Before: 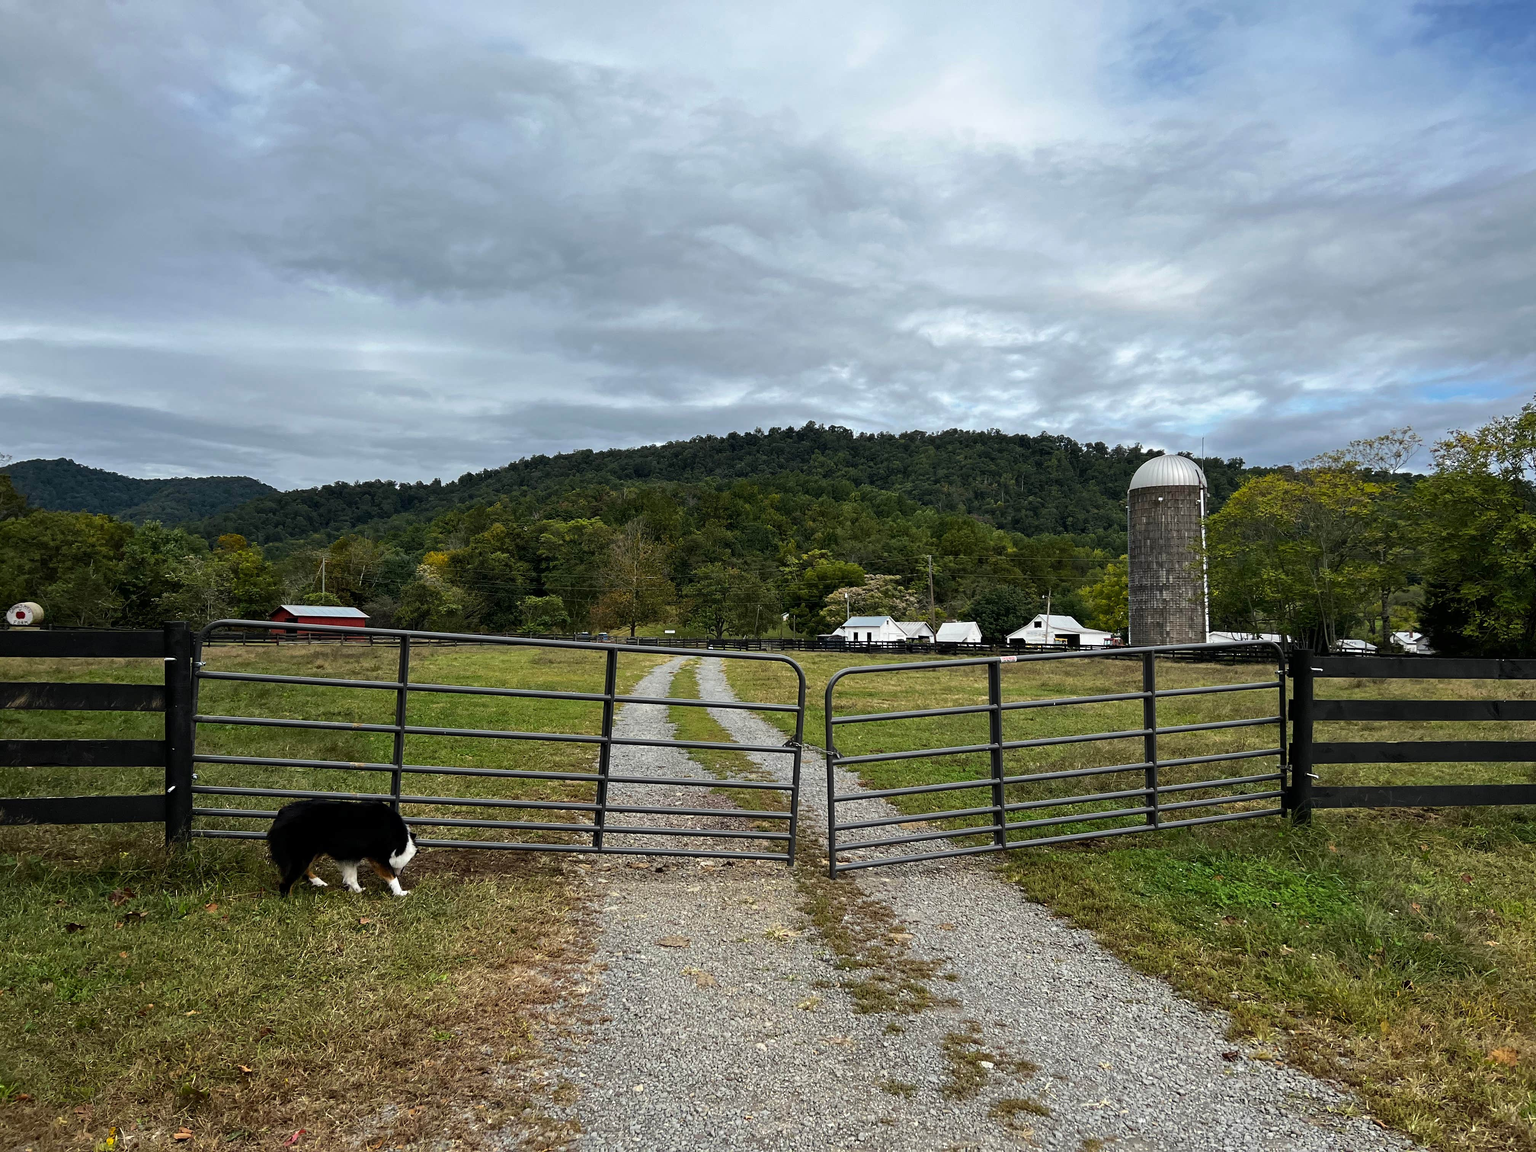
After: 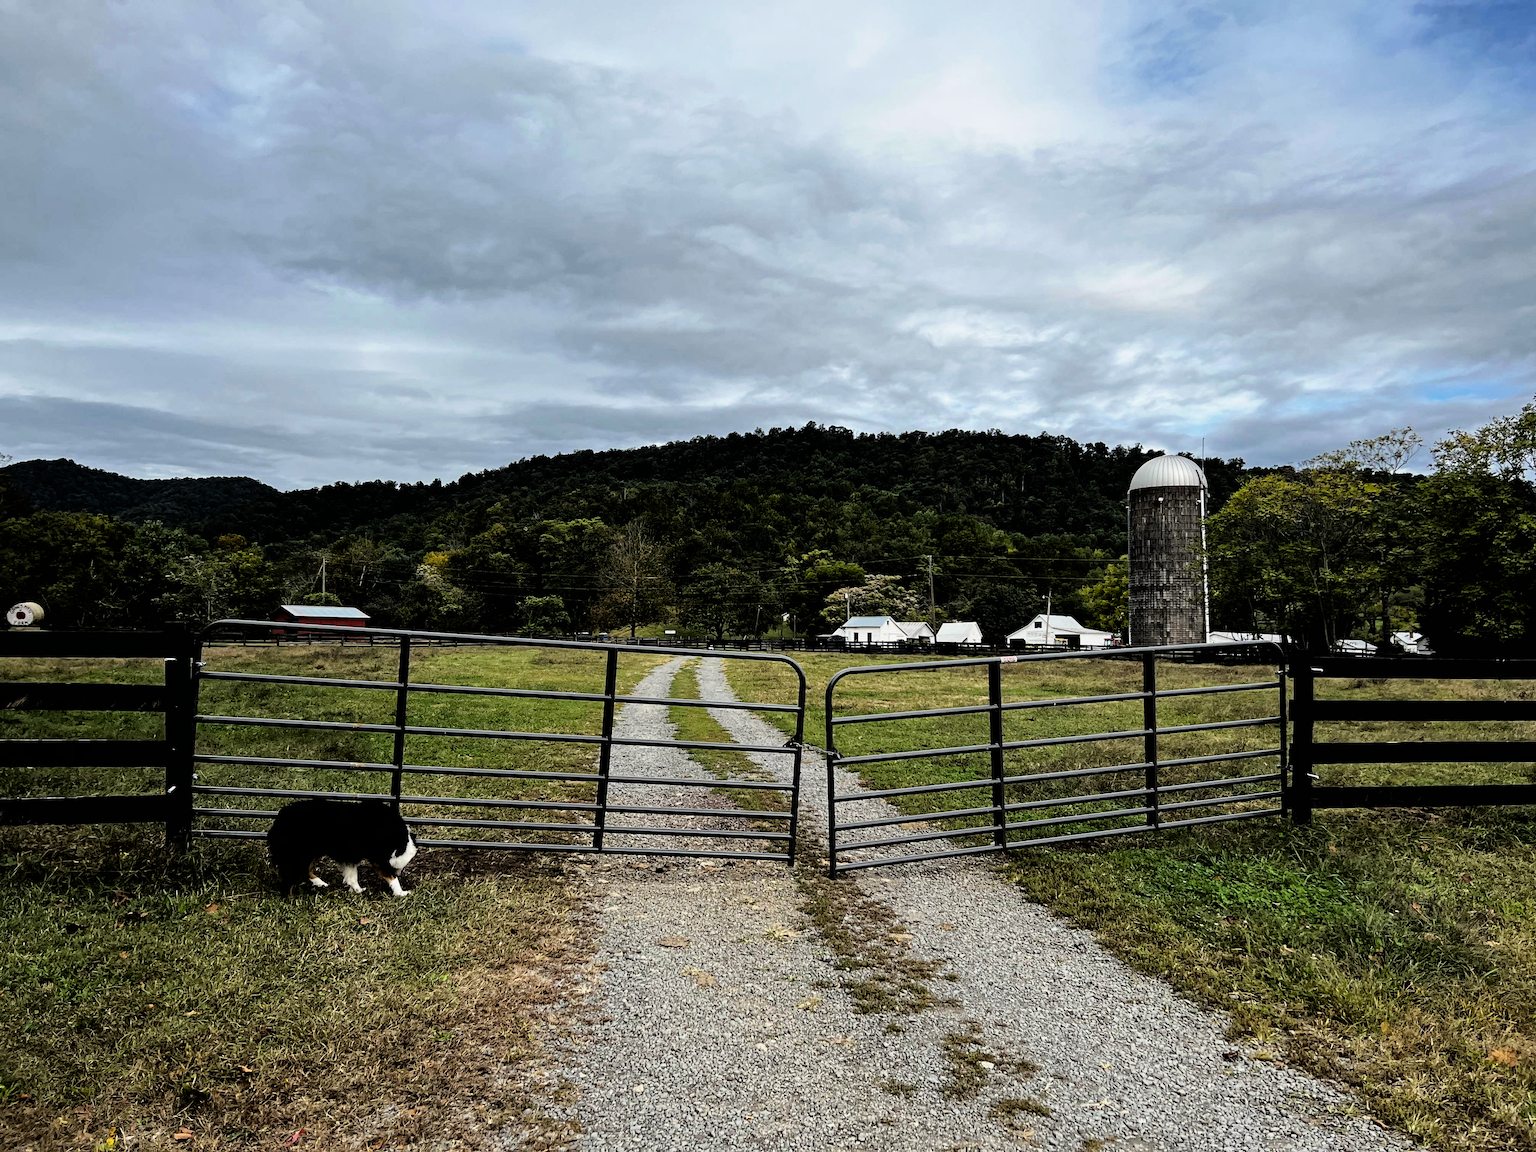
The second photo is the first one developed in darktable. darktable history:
filmic rgb: black relative exposure -4 EV, white relative exposure 3 EV, hardness 3.02, contrast 1.5
haze removal: compatibility mode true, adaptive false
